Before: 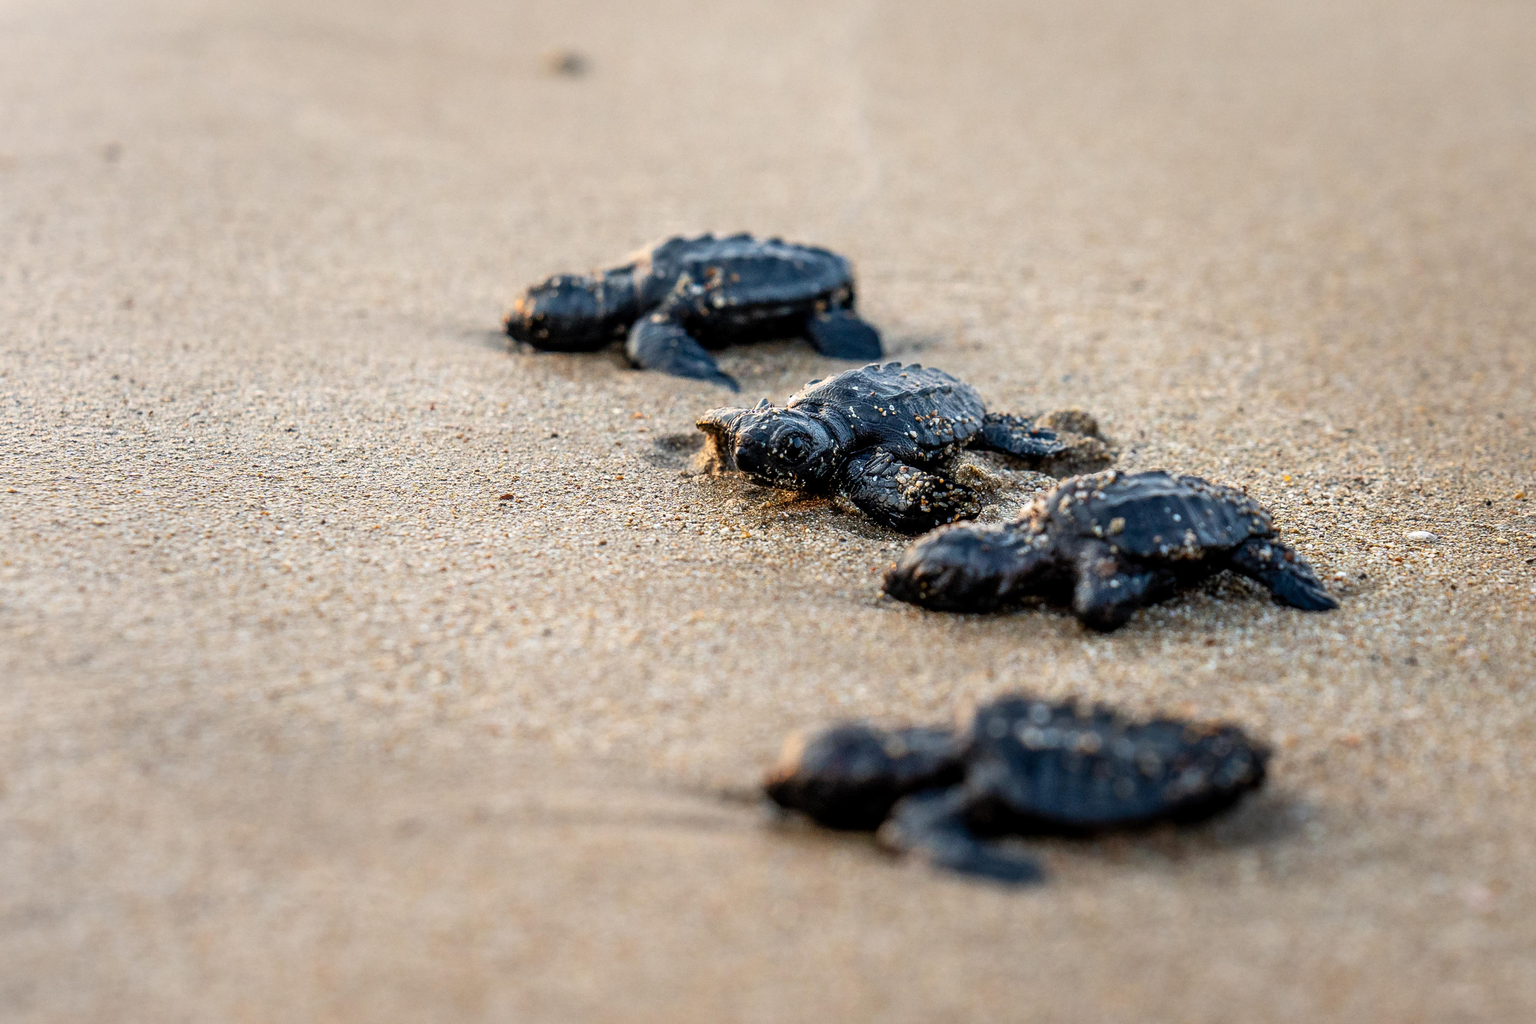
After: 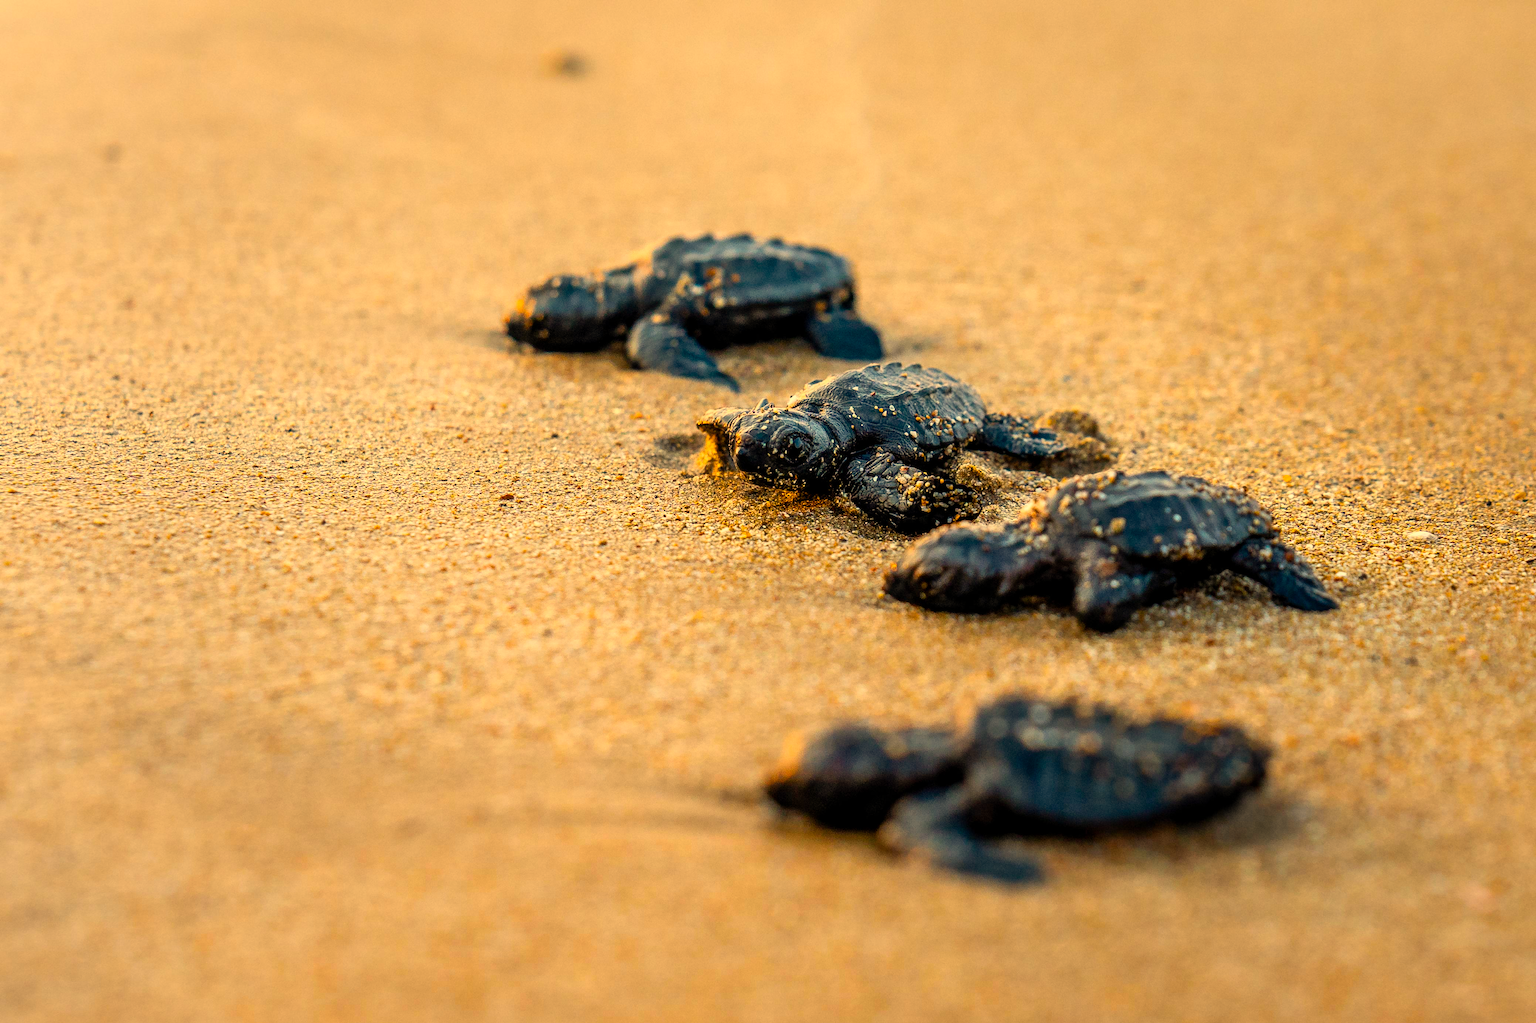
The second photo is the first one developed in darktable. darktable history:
color balance rgb: linear chroma grading › global chroma 15%, perceptual saturation grading › global saturation 30%
white balance: red 1.138, green 0.996, blue 0.812
